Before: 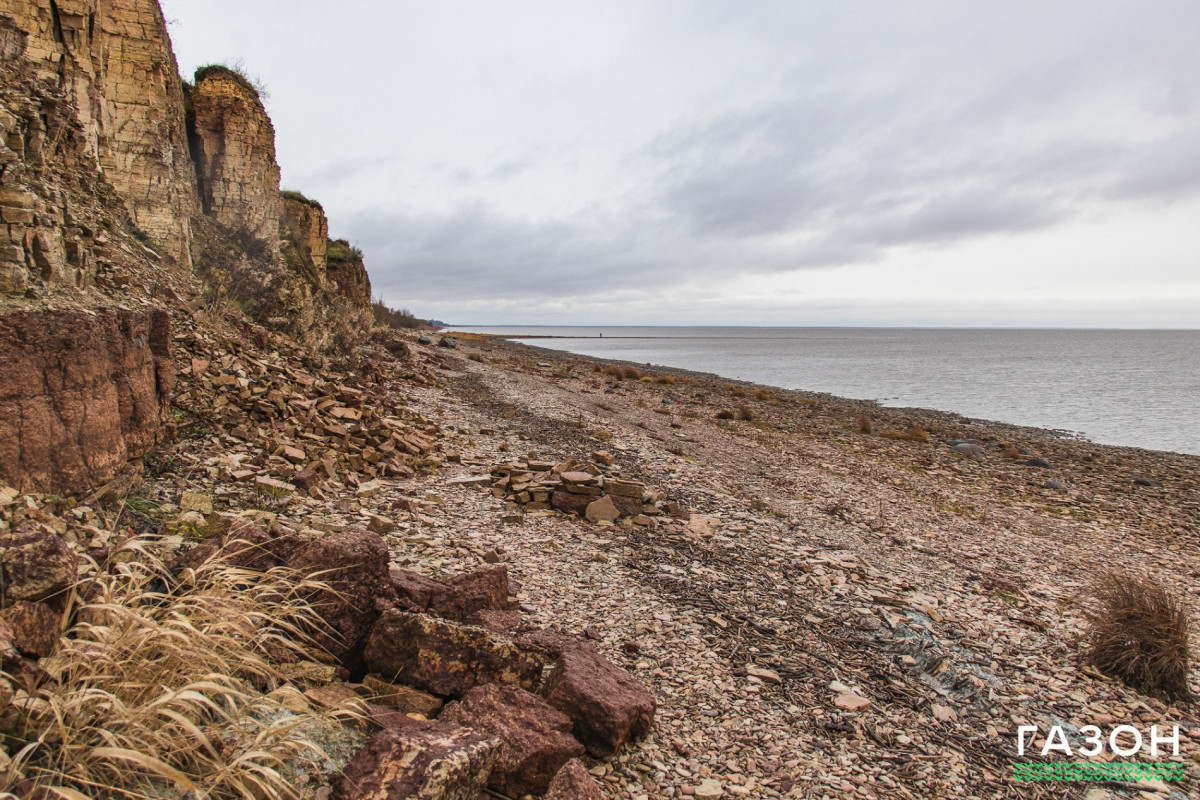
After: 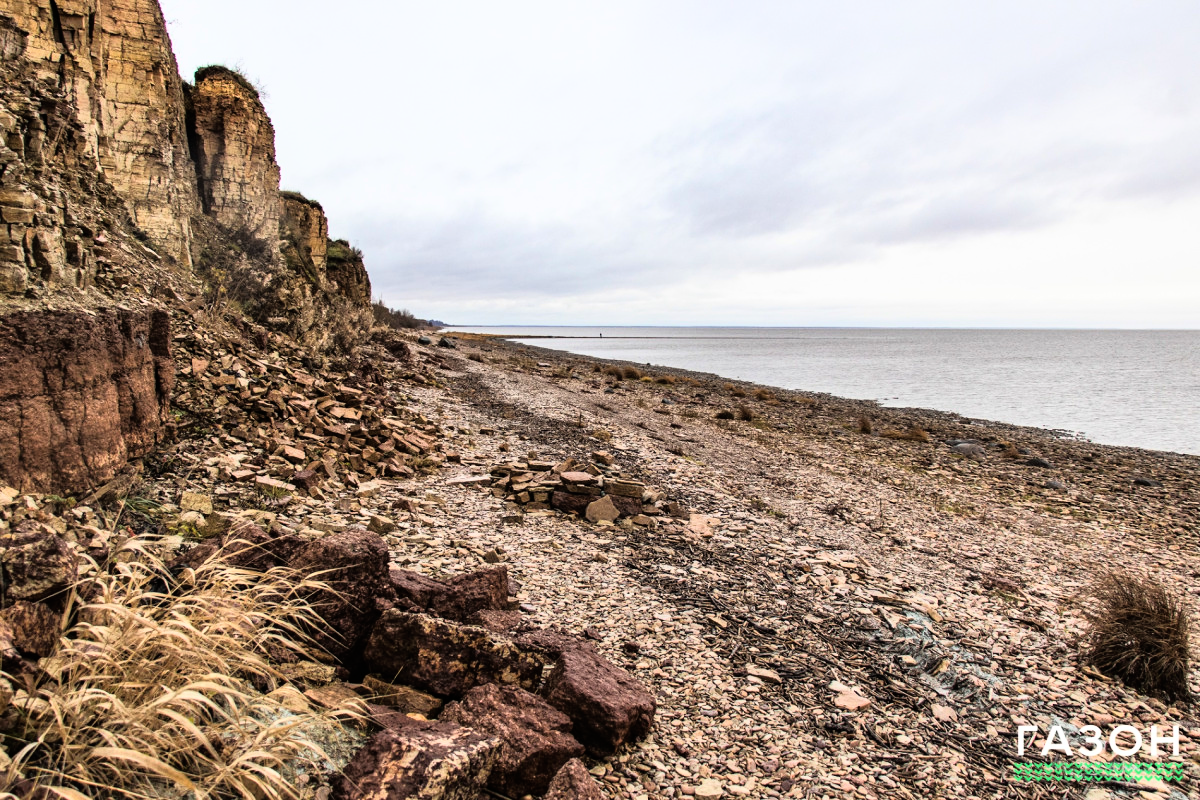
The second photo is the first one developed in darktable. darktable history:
base curve: curves: ch0 [(0, 0) (0.841, 0.609) (1, 1)]
rgb curve: curves: ch0 [(0, 0) (0.21, 0.15) (0.24, 0.21) (0.5, 0.75) (0.75, 0.96) (0.89, 0.99) (1, 1)]; ch1 [(0, 0.02) (0.21, 0.13) (0.25, 0.2) (0.5, 0.67) (0.75, 0.9) (0.89, 0.97) (1, 1)]; ch2 [(0, 0.02) (0.21, 0.13) (0.25, 0.2) (0.5, 0.67) (0.75, 0.9) (0.89, 0.97) (1, 1)], compensate middle gray true
